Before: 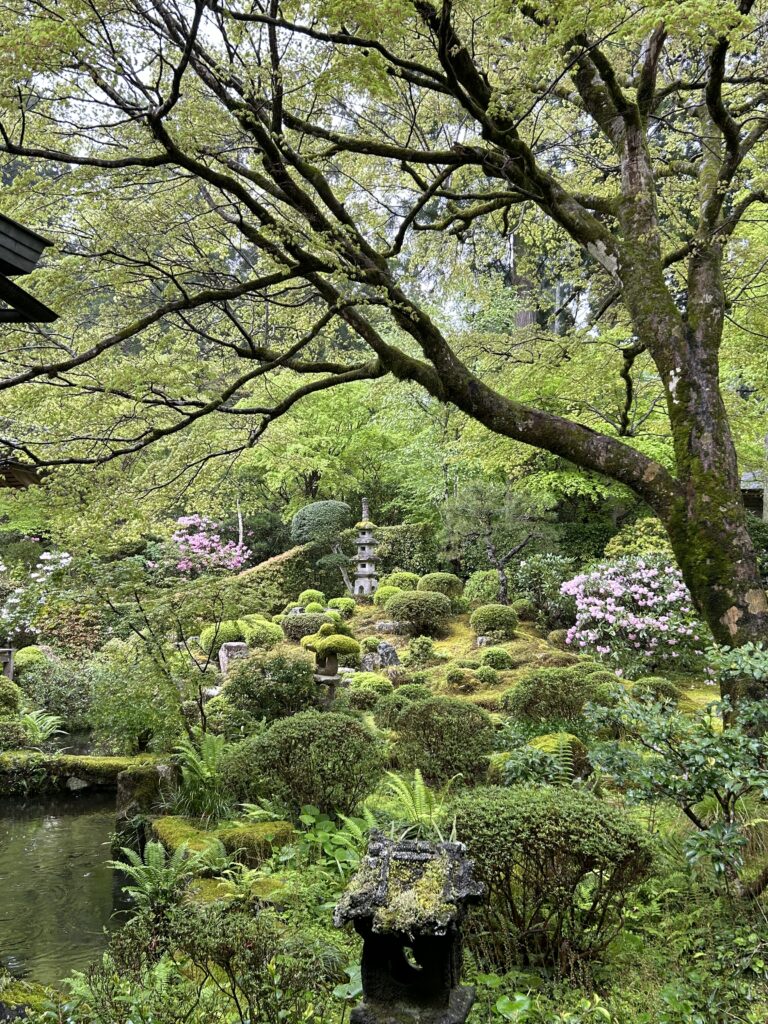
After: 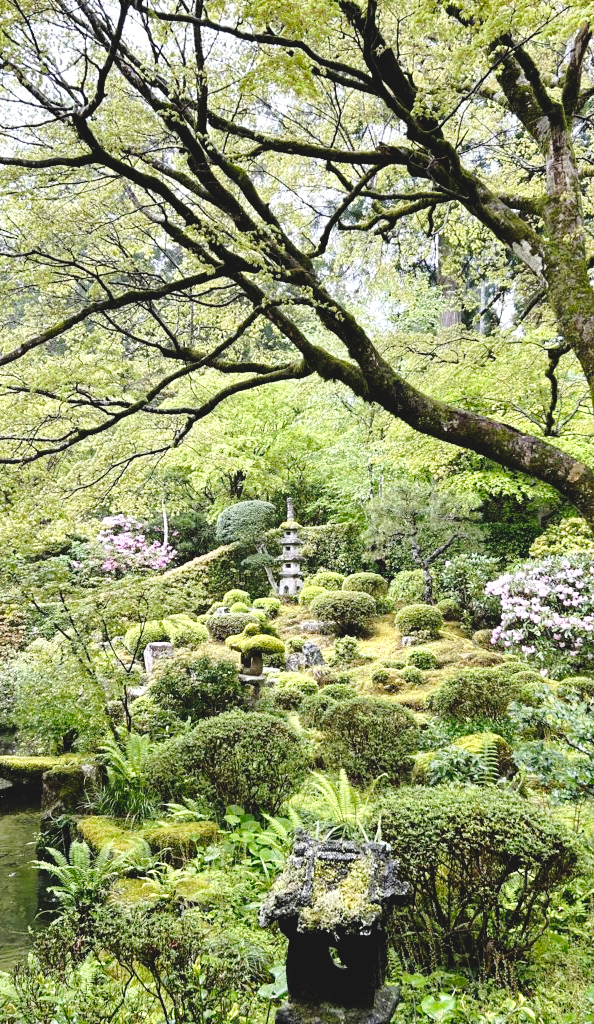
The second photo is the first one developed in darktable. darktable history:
exposure: black level correction 0, exposure 0.5 EV, compensate exposure bias true, compensate highlight preservation false
tone curve: curves: ch0 [(0, 0) (0.003, 0.085) (0.011, 0.086) (0.025, 0.086) (0.044, 0.088) (0.069, 0.093) (0.1, 0.102) (0.136, 0.12) (0.177, 0.157) (0.224, 0.203) (0.277, 0.277) (0.335, 0.36) (0.399, 0.463) (0.468, 0.559) (0.543, 0.626) (0.623, 0.703) (0.709, 0.789) (0.801, 0.869) (0.898, 0.927) (1, 1)], preserve colors none
crop: left 9.88%, right 12.664%
